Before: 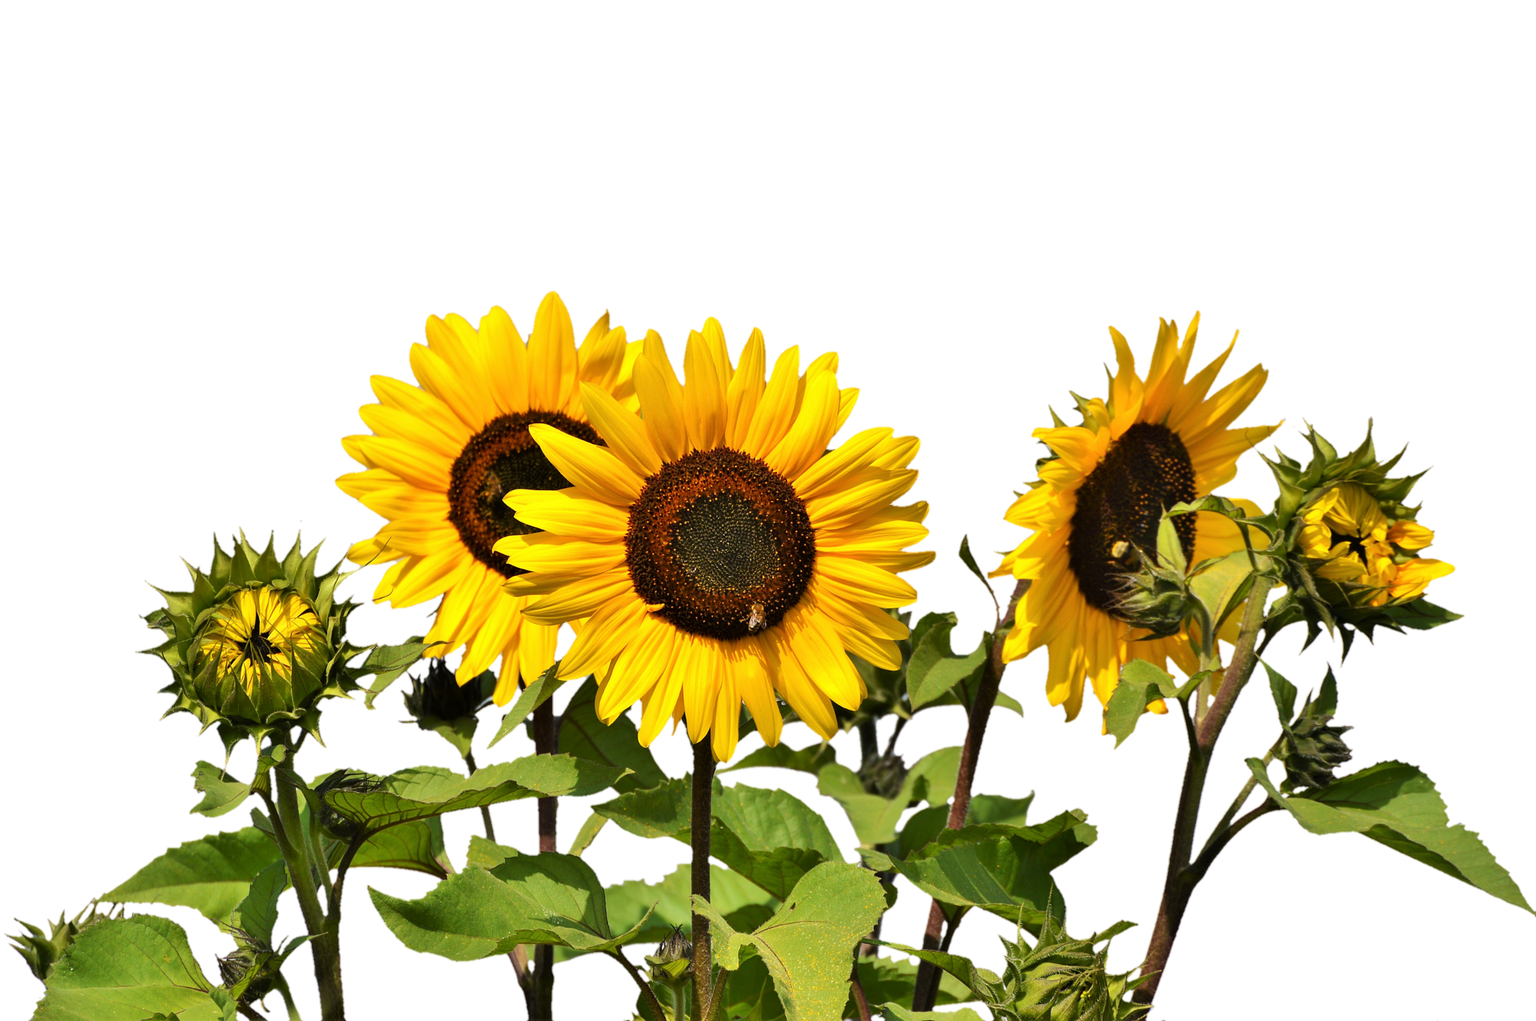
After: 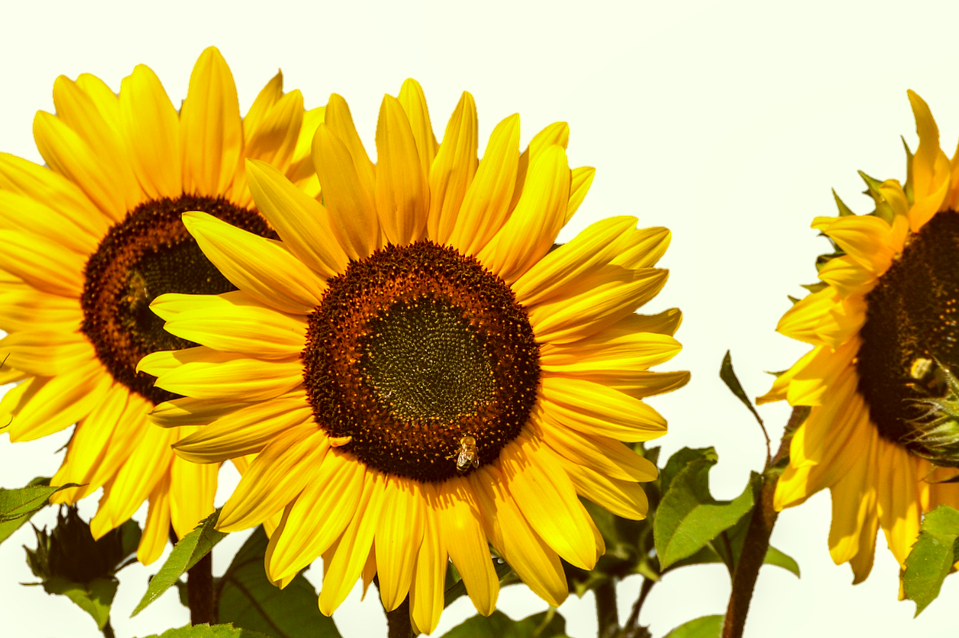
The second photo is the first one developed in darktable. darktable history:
local contrast: on, module defaults
color correction: highlights a* -5.3, highlights b* 9.8, shadows a* 9.8, shadows b* 24.26
crop: left 25%, top 25%, right 25%, bottom 25%
